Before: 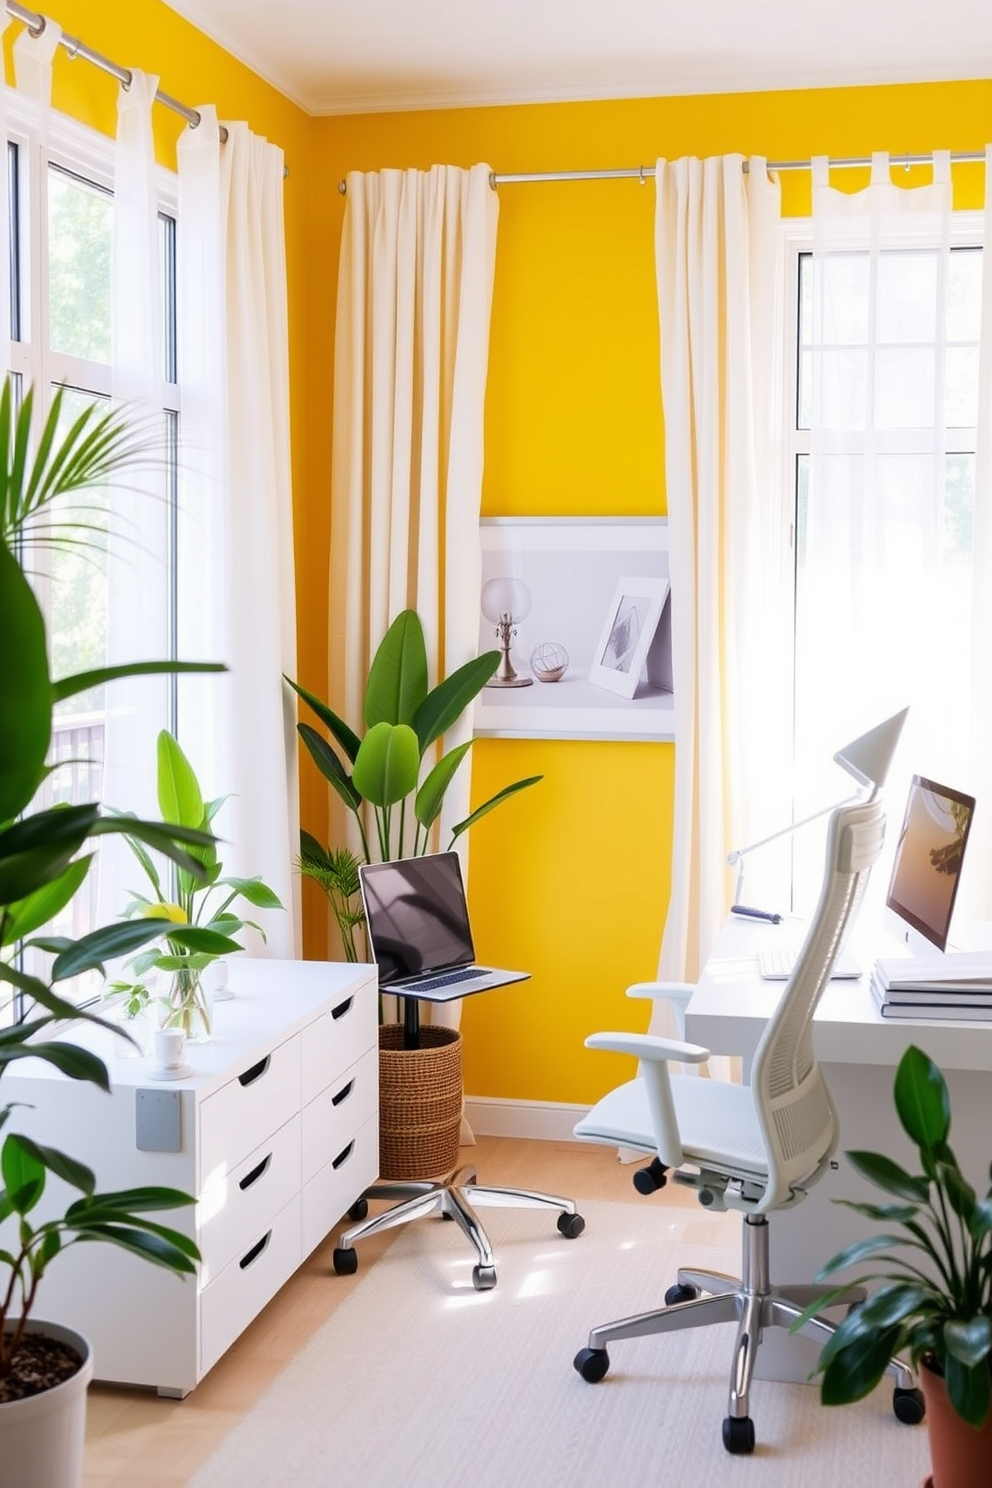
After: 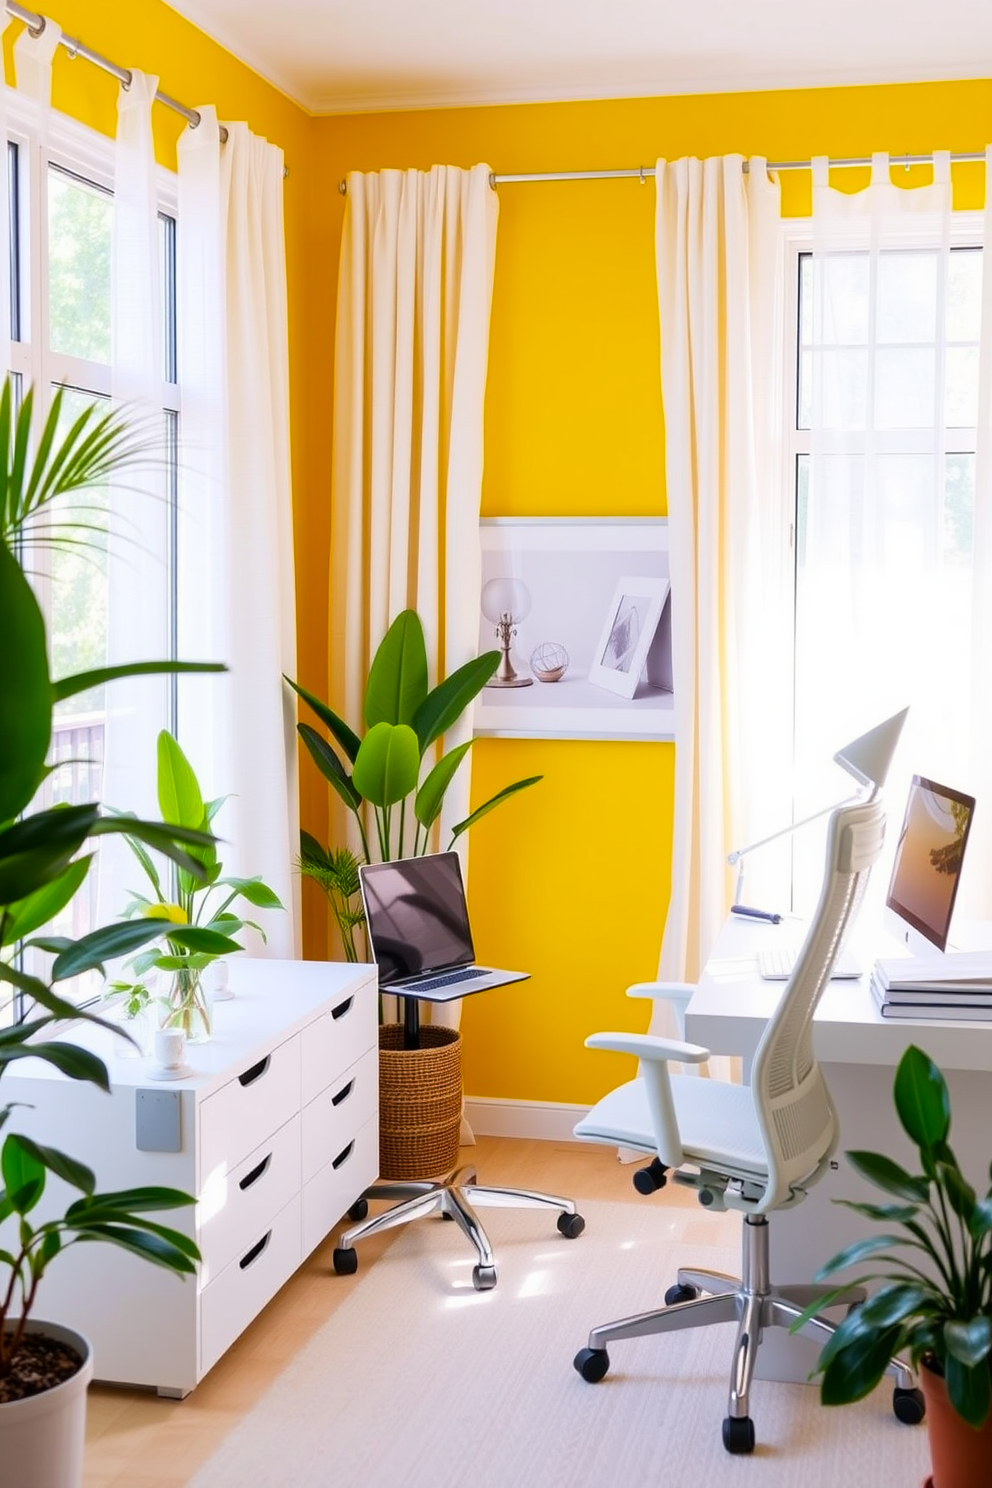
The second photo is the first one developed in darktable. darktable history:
color balance rgb: perceptual saturation grading › global saturation 20%, global vibrance 20%
